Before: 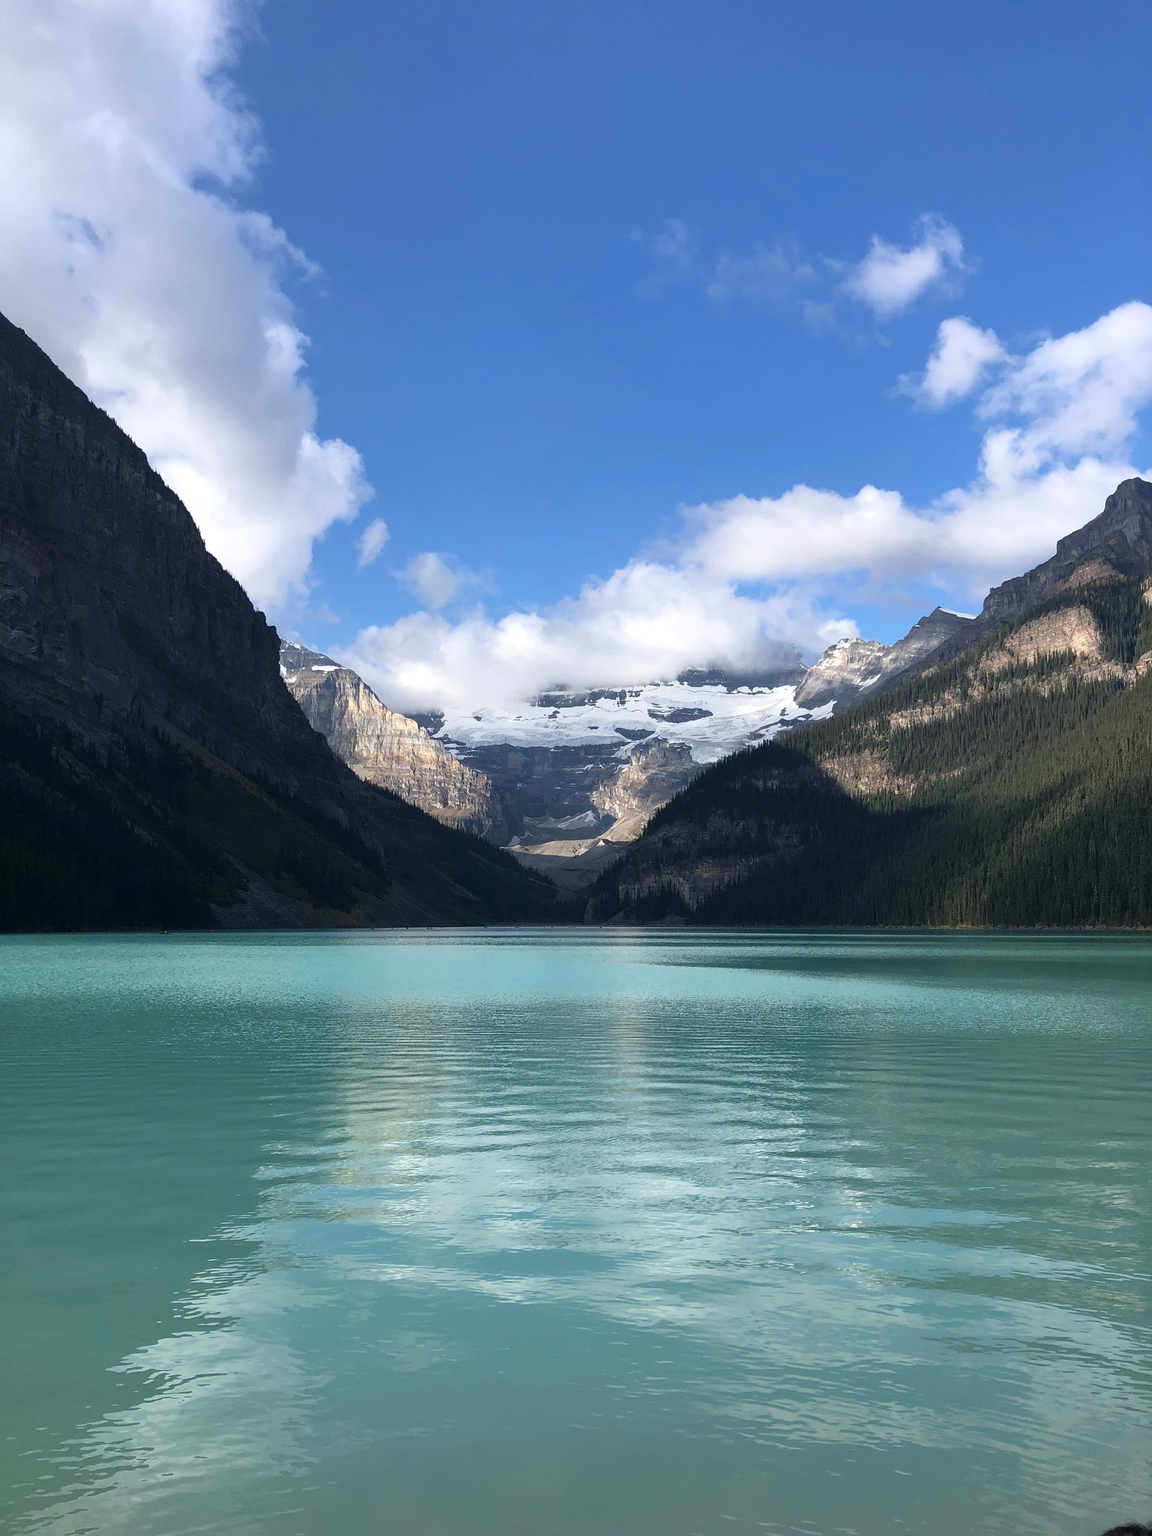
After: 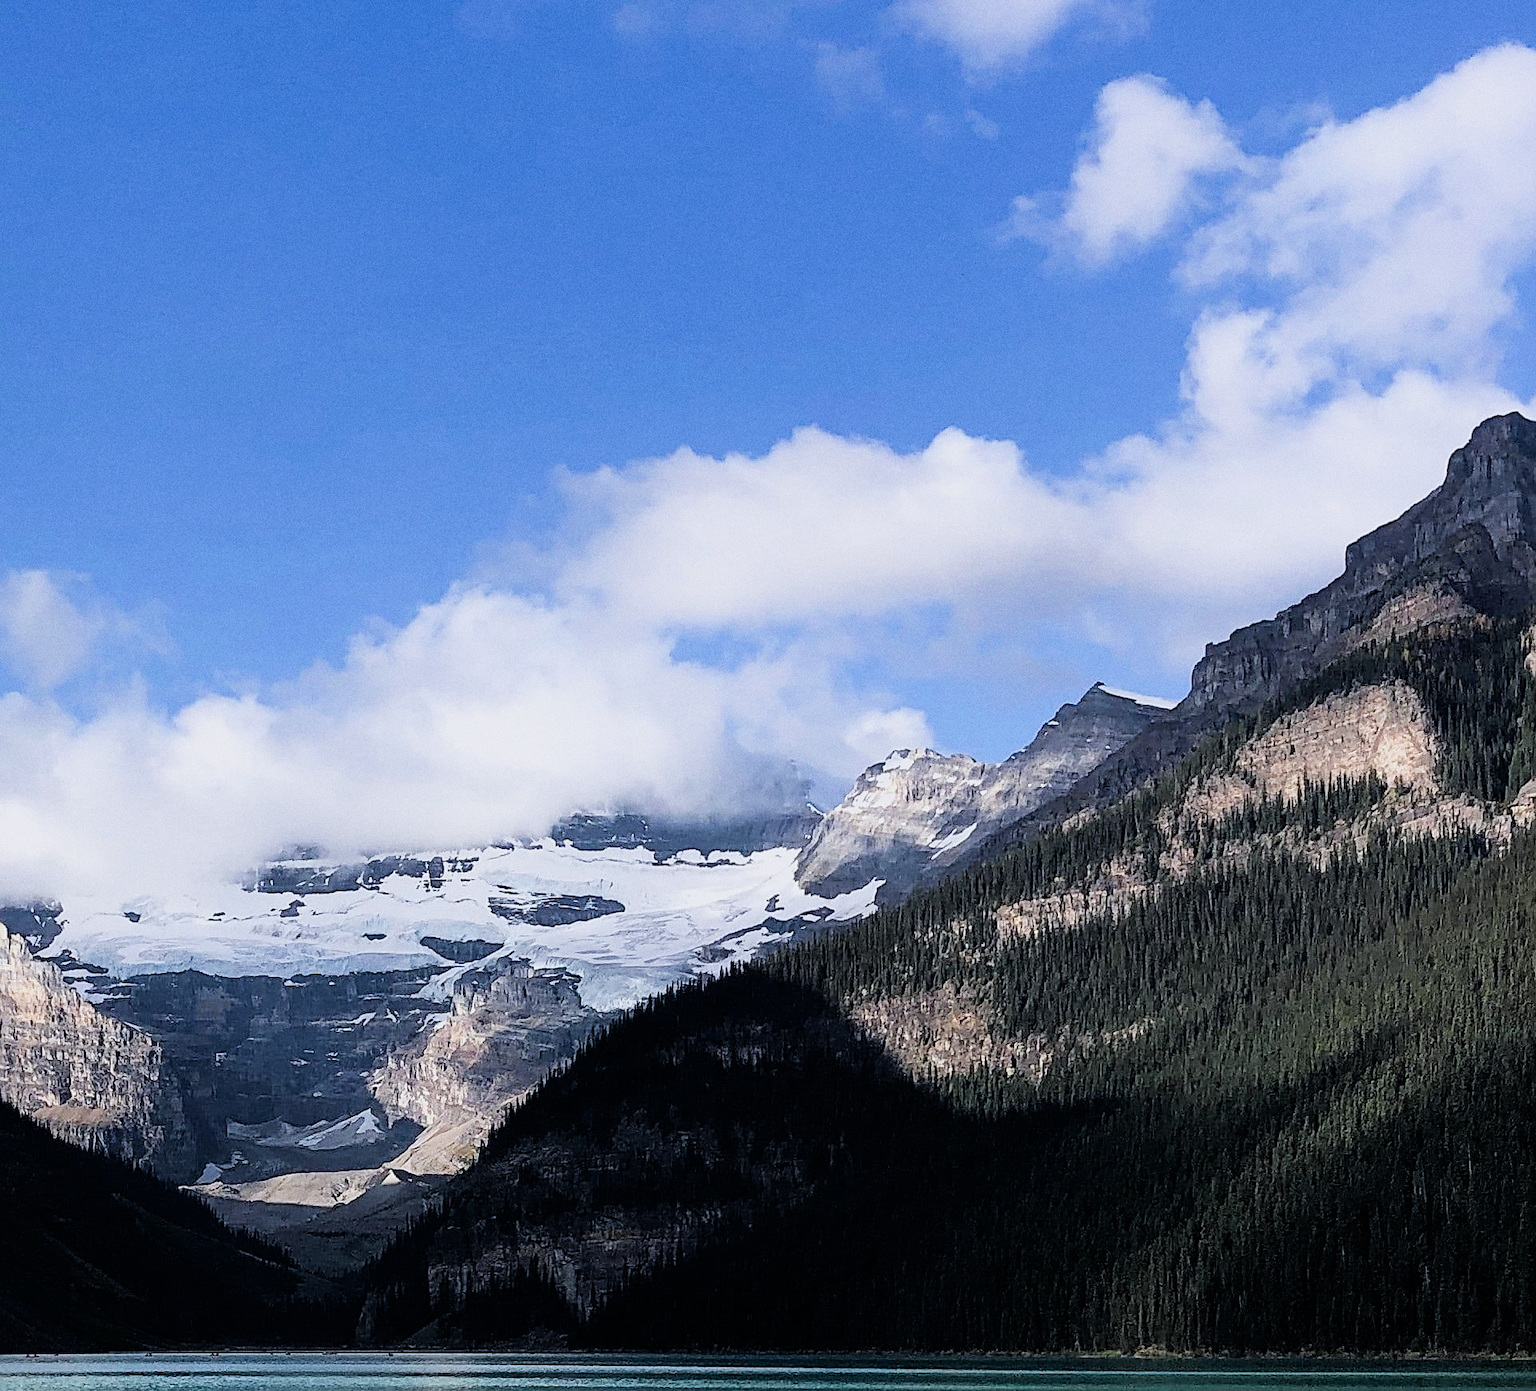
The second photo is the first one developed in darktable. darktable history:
grain: coarseness 0.09 ISO
haze removal: compatibility mode true, adaptive false
sharpen: on, module defaults
crop: left 36.005%, top 18.293%, right 0.31%, bottom 38.444%
filmic rgb: black relative exposure -5 EV, hardness 2.88, contrast 1.3, highlights saturation mix -30%
exposure: exposure 0.207 EV, compensate highlight preservation false
color calibration: illuminant as shot in camera, x 0.358, y 0.373, temperature 4628.91 K
